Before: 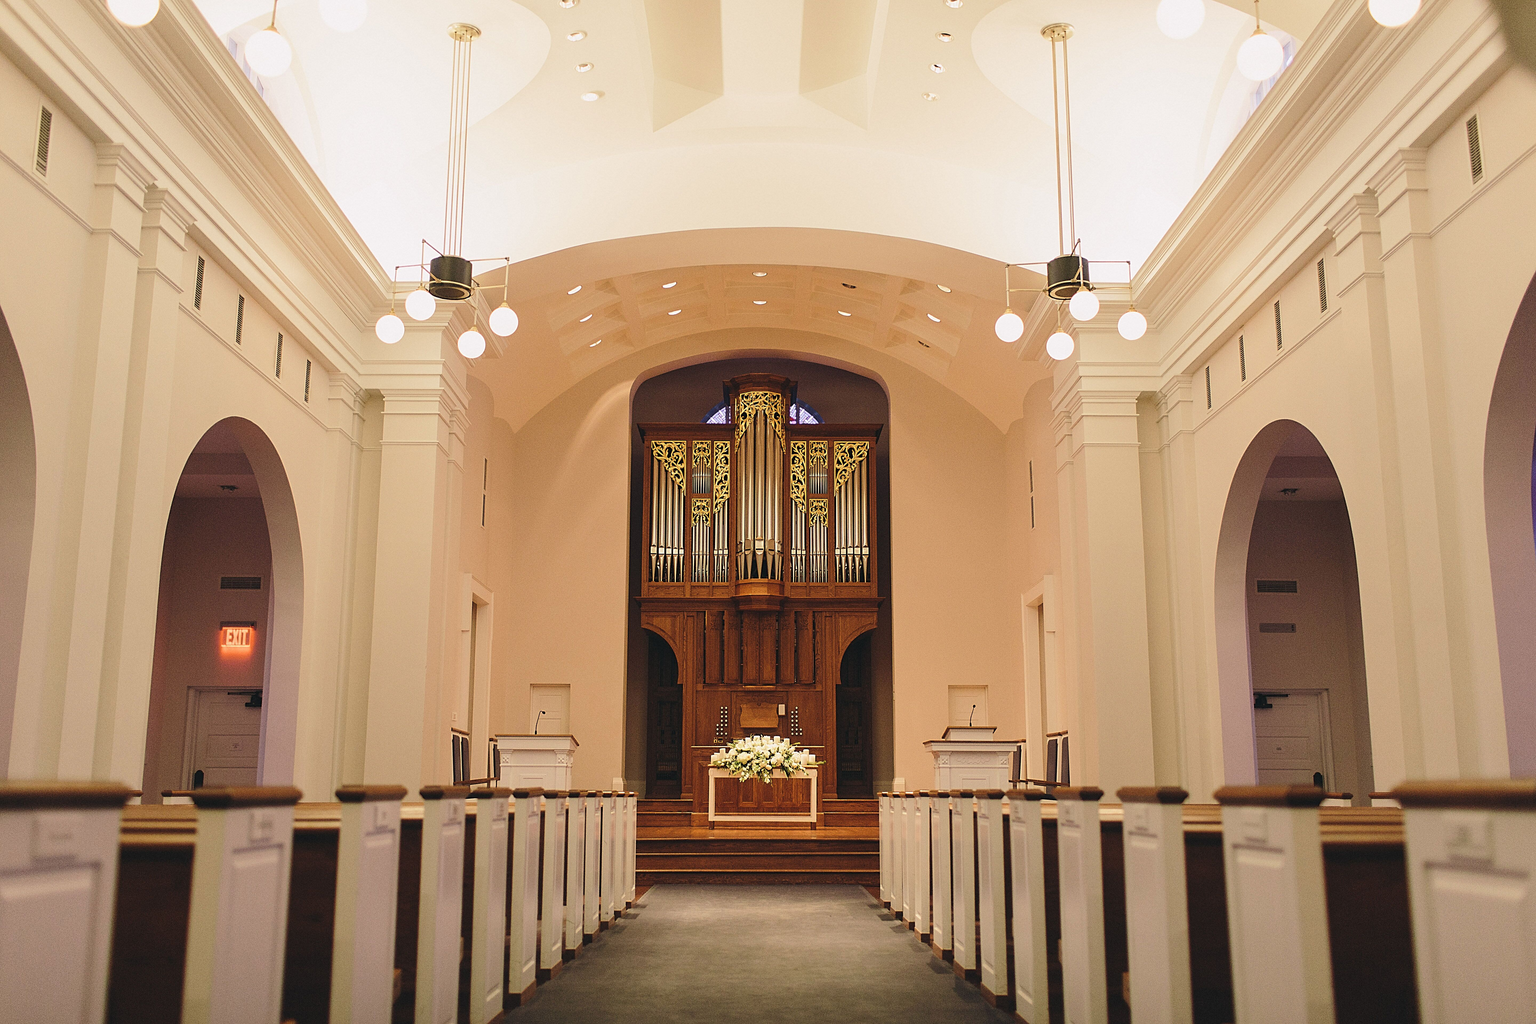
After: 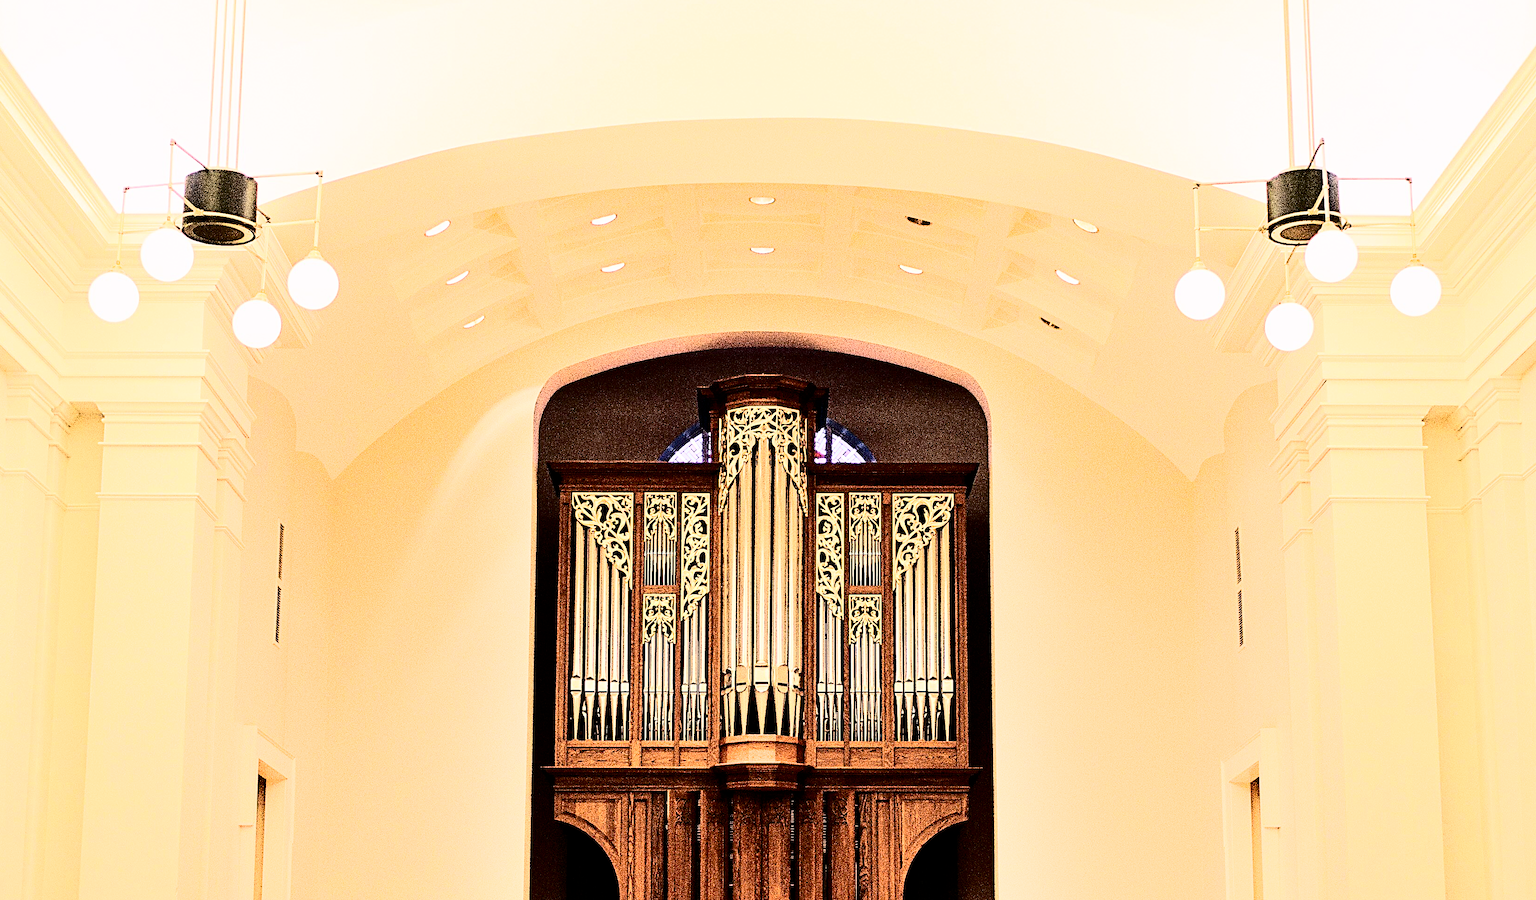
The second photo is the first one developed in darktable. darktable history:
crop: left 21.181%, top 15.647%, right 21.789%, bottom 34.193%
contrast brightness saturation: contrast 0.512, saturation -0.096
shadows and highlights: low approximation 0.01, soften with gaussian
filmic rgb: black relative exposure -12.13 EV, white relative exposure 2.8 EV, target black luminance 0%, hardness 8.06, latitude 70.44%, contrast 1.138, highlights saturation mix 10.49%, shadows ↔ highlights balance -0.39%
exposure: black level correction 0.009, exposure 0.115 EV, compensate highlight preservation false
tone equalizer: -7 EV 0.142 EV, -6 EV 0.612 EV, -5 EV 1.18 EV, -4 EV 1.31 EV, -3 EV 1.16 EV, -2 EV 0.6 EV, -1 EV 0.157 EV, edges refinement/feathering 500, mask exposure compensation -1.57 EV, preserve details no
